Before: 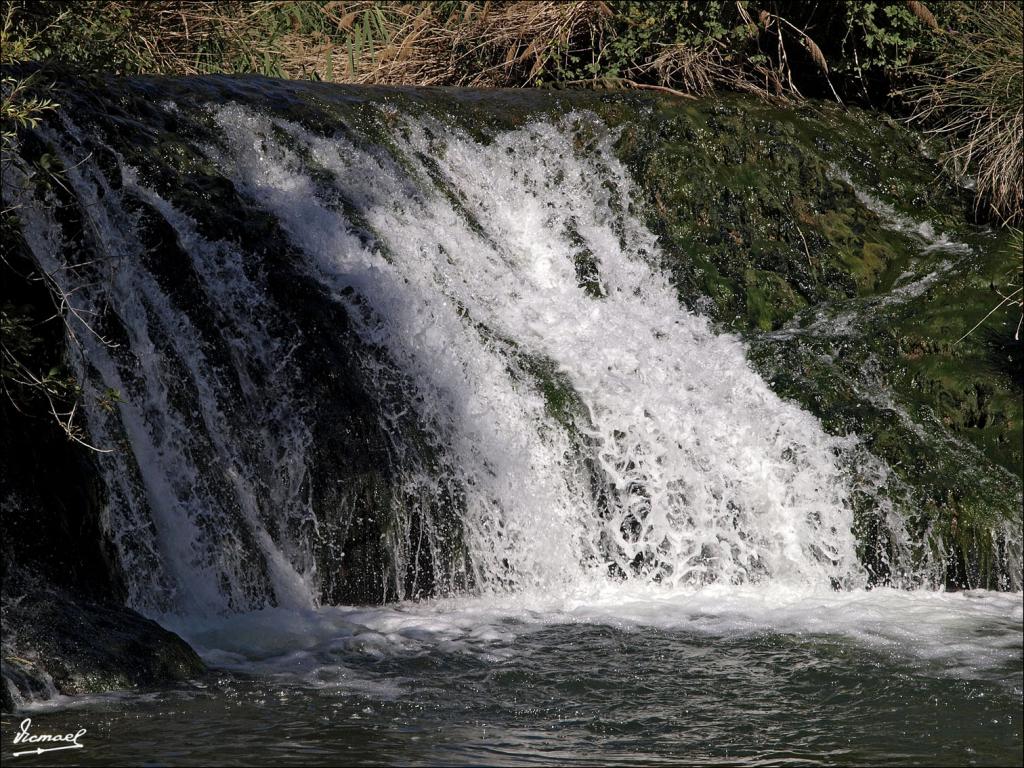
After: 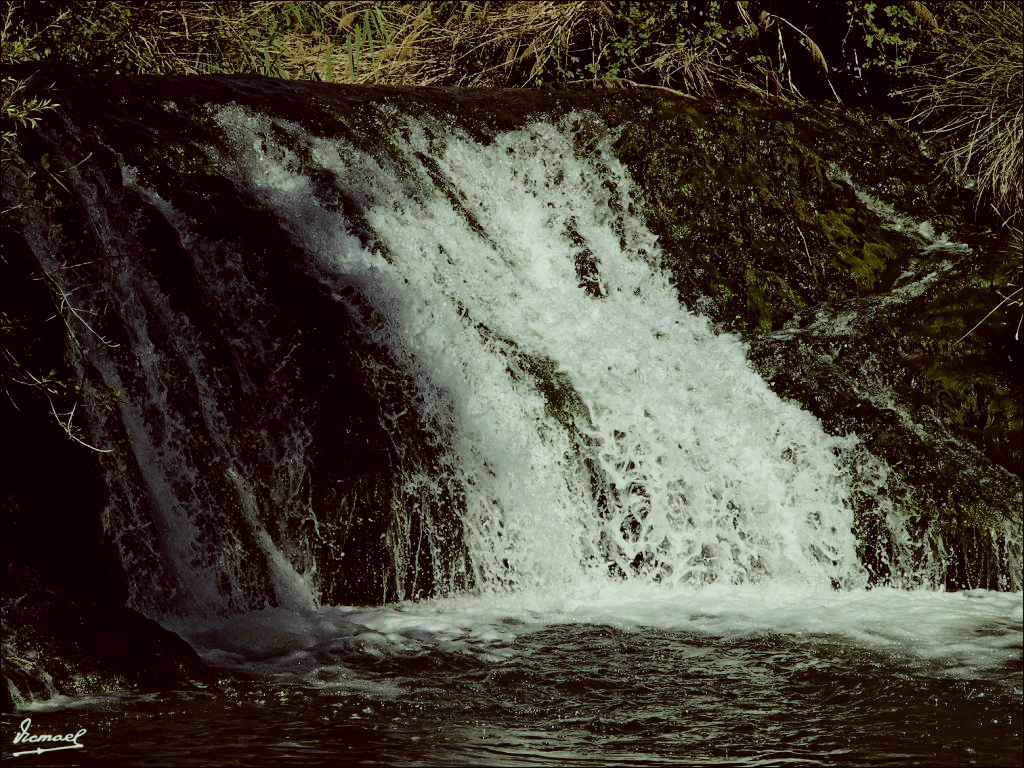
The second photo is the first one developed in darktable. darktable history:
color balance: lift [1, 1.015, 0.987, 0.985], gamma [1, 0.959, 1.042, 0.958], gain [0.927, 0.938, 1.072, 0.928], contrast 1.5%
white balance: emerald 1
filmic rgb: black relative exposure -5 EV, hardness 2.88, contrast 1.2, highlights saturation mix -30%
